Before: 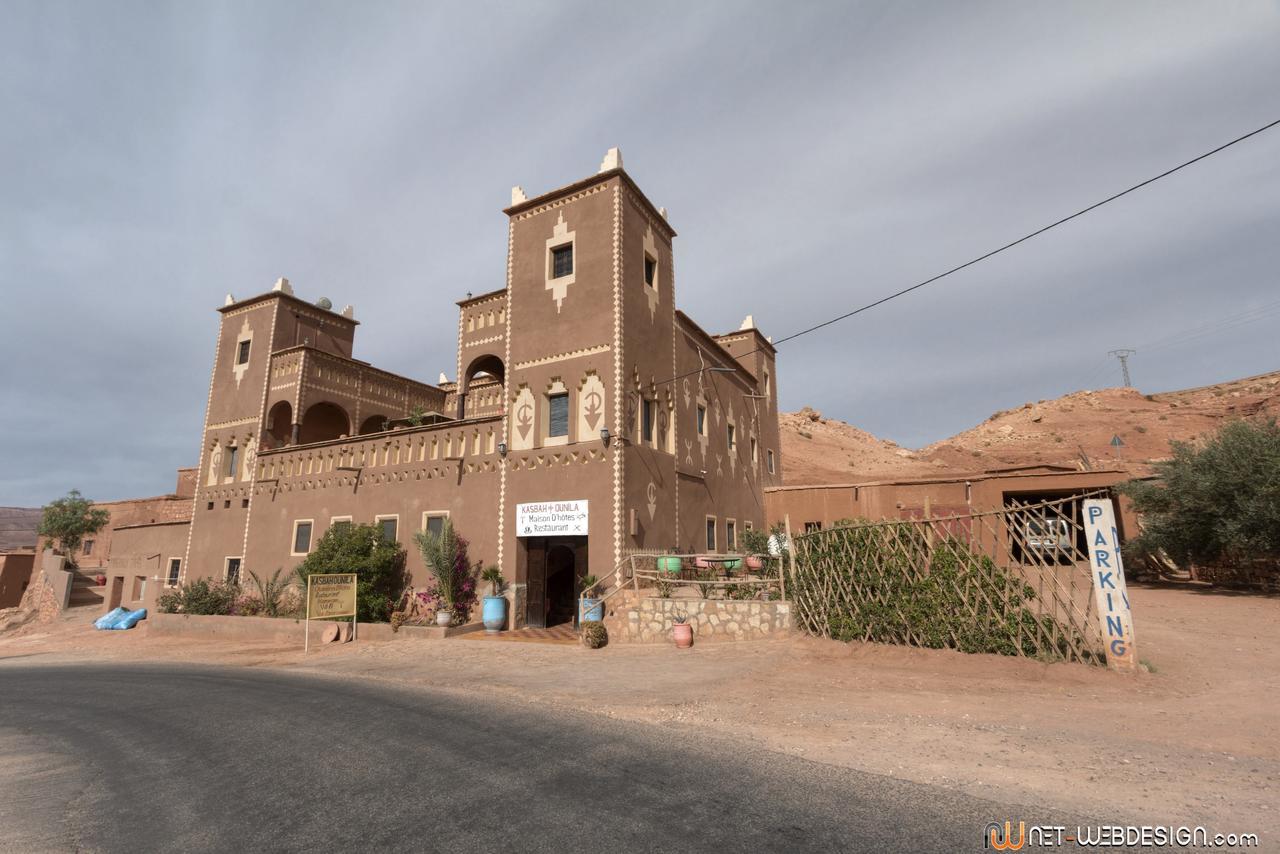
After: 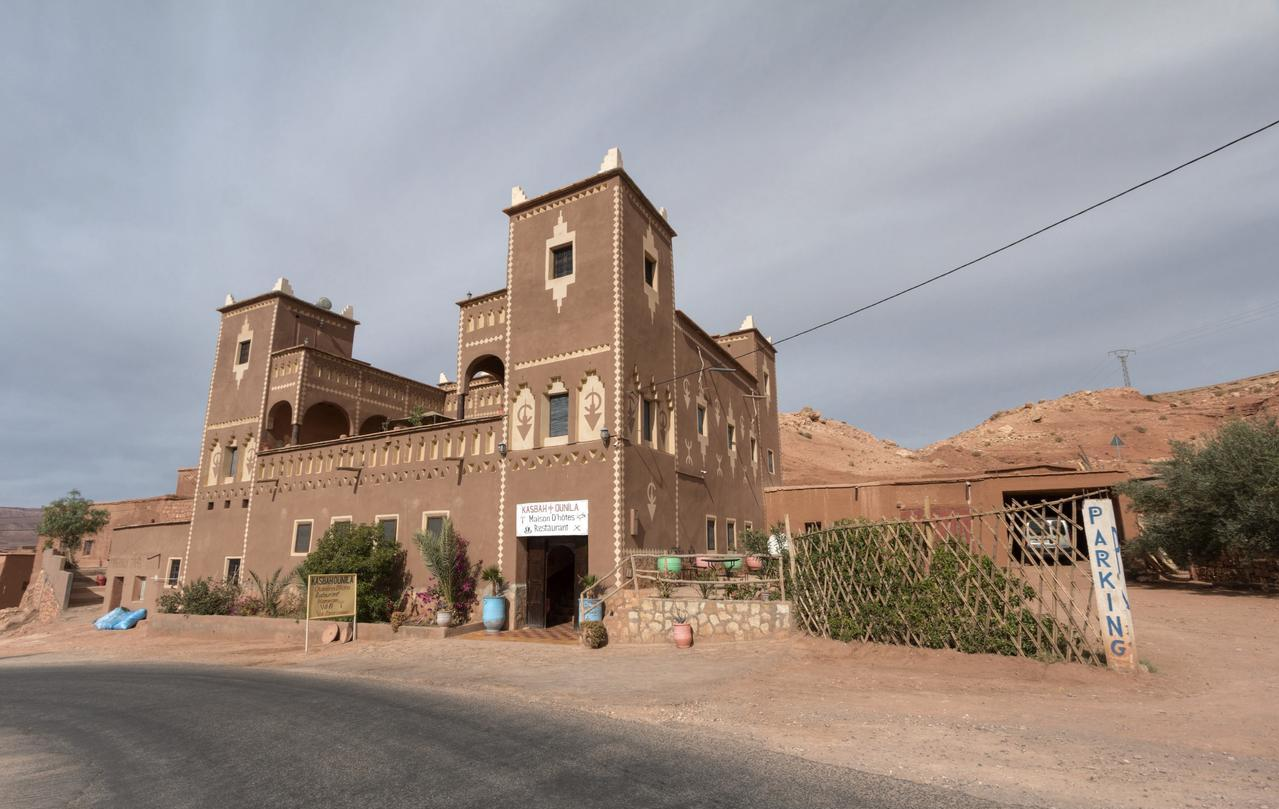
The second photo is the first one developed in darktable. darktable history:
crop and rotate: top 0.009%, bottom 5.222%
